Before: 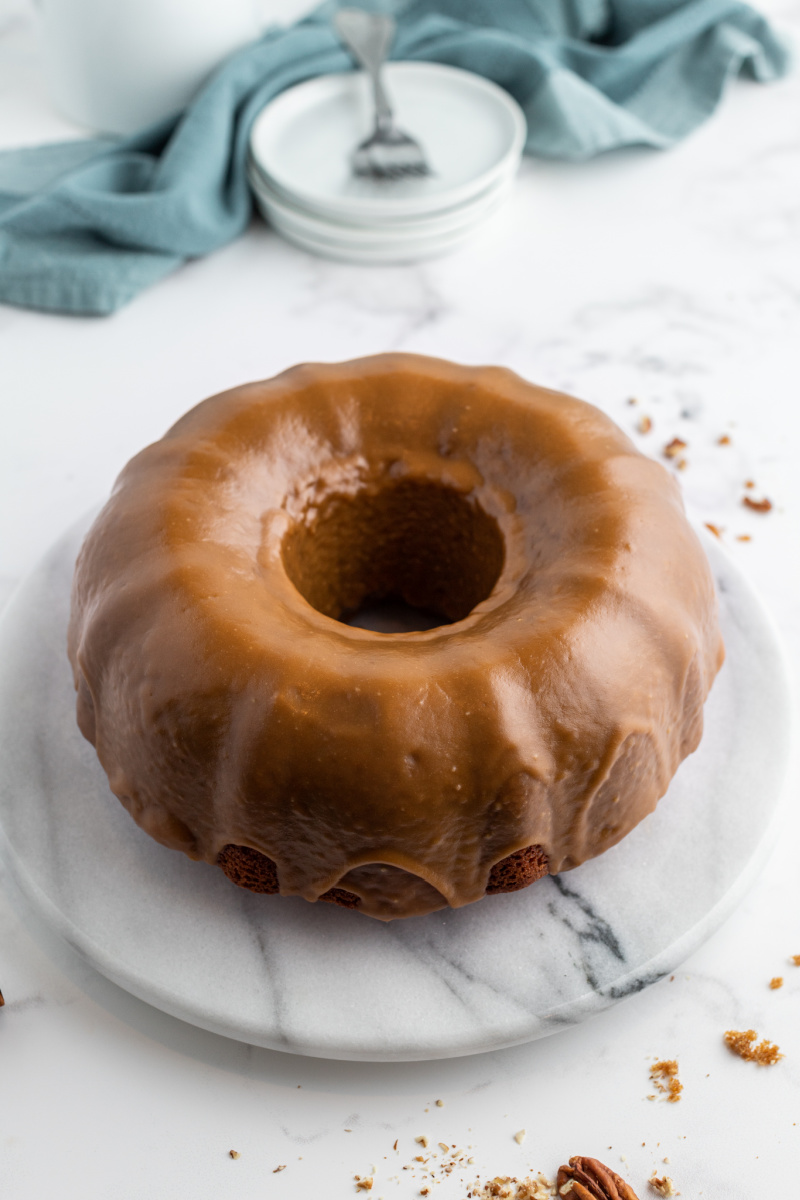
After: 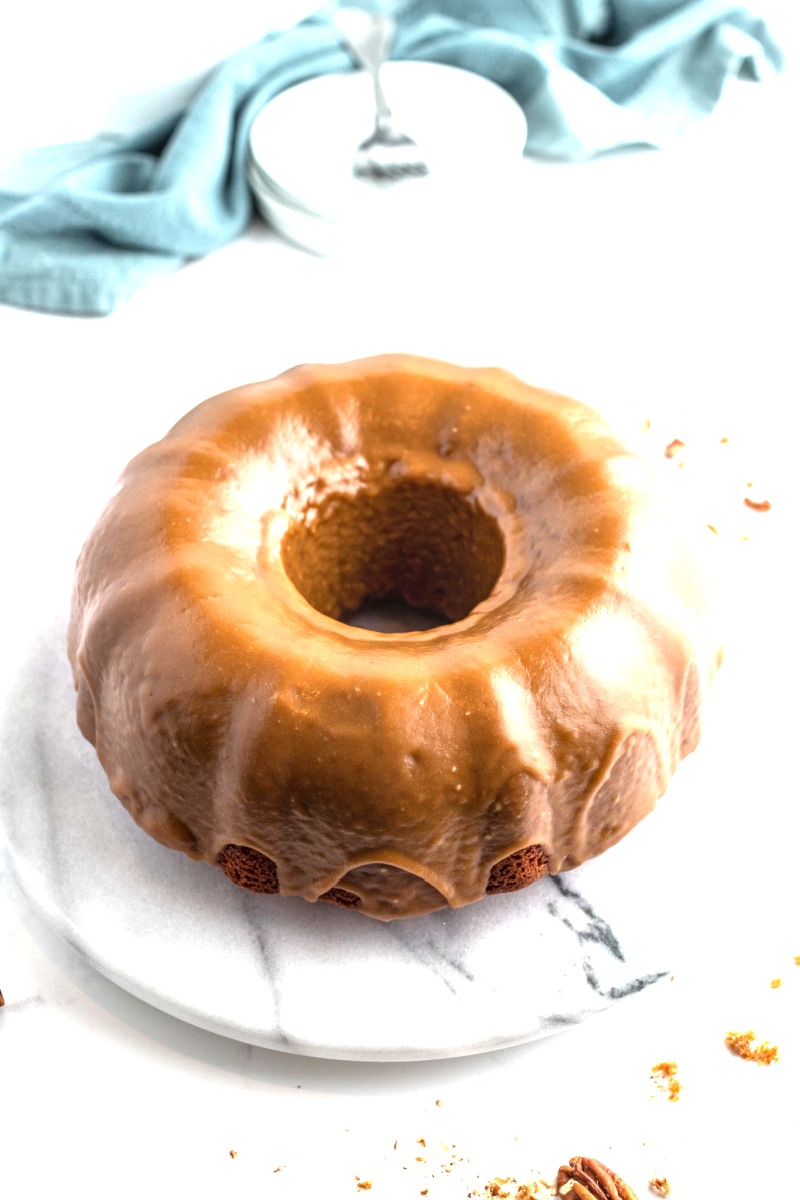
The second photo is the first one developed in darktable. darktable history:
exposure: exposure 1.23 EV, compensate exposure bias true, compensate highlight preservation false
local contrast: on, module defaults
